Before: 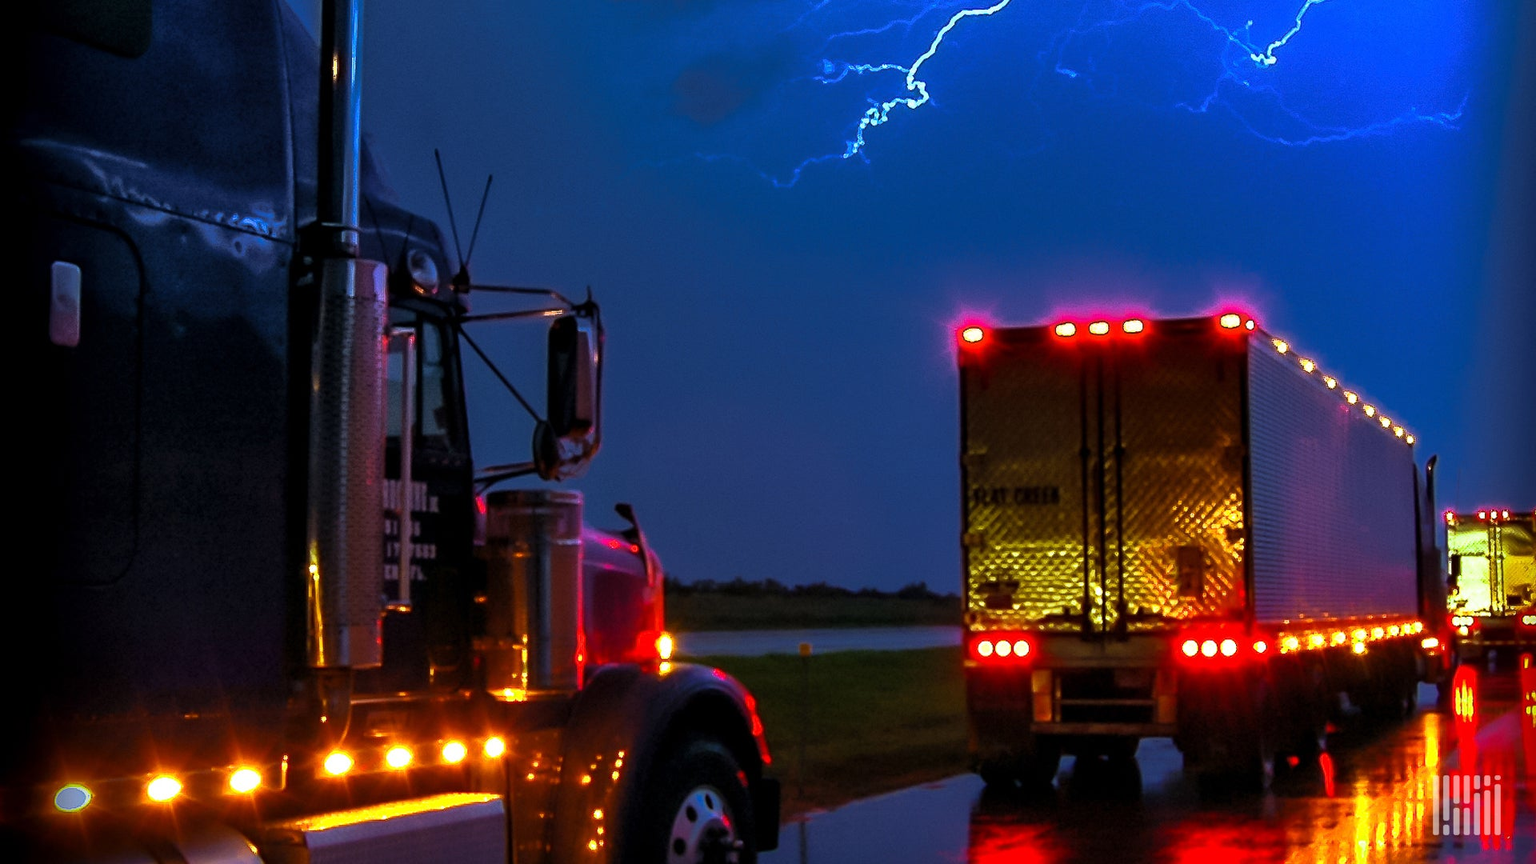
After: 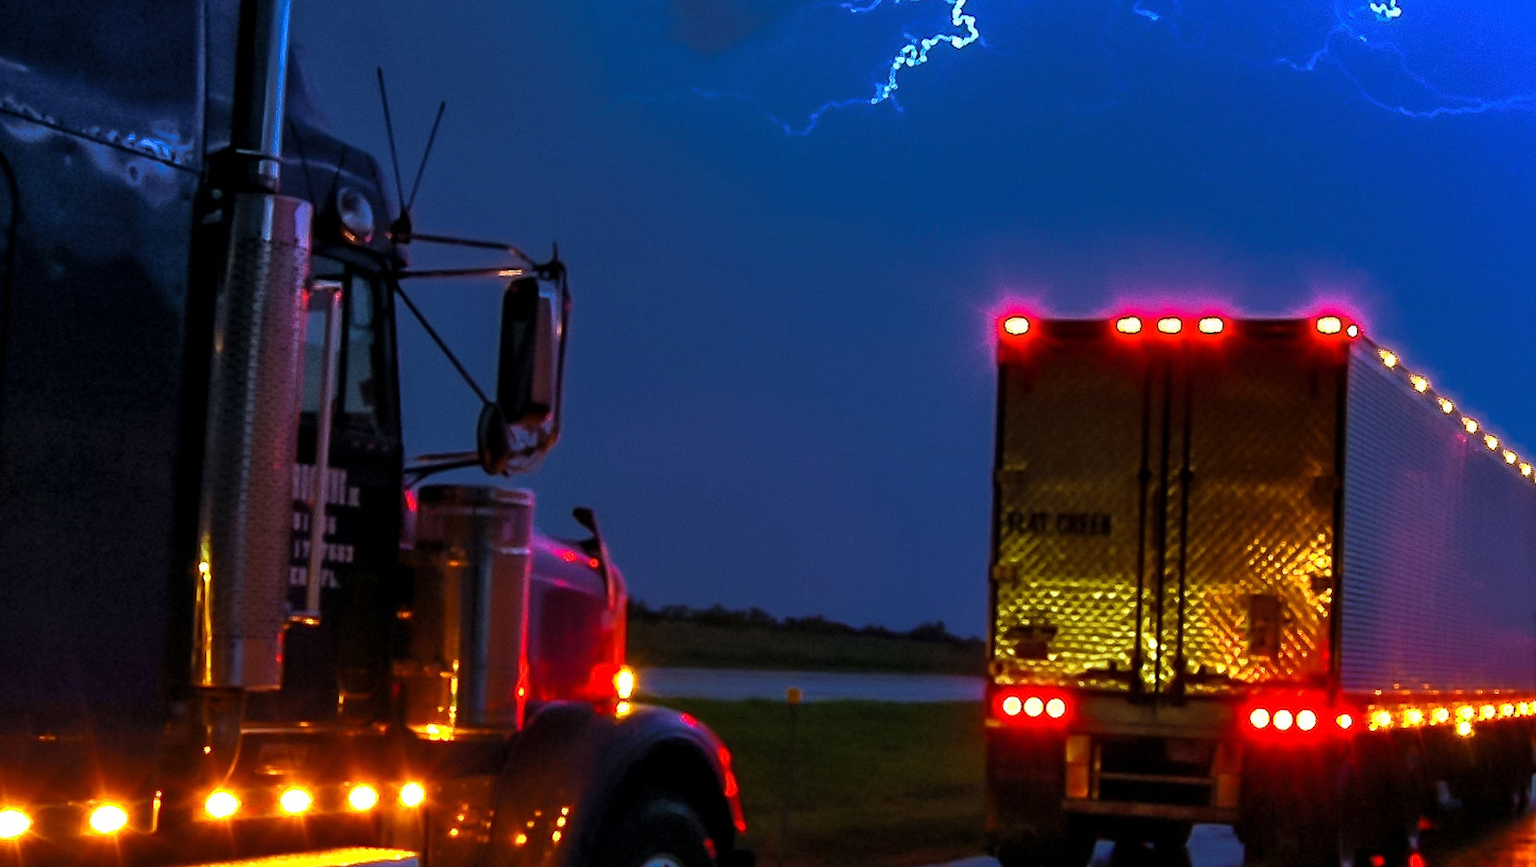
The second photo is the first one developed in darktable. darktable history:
crop and rotate: angle -2.97°, left 5.308%, top 5.17%, right 4.618%, bottom 4.374%
